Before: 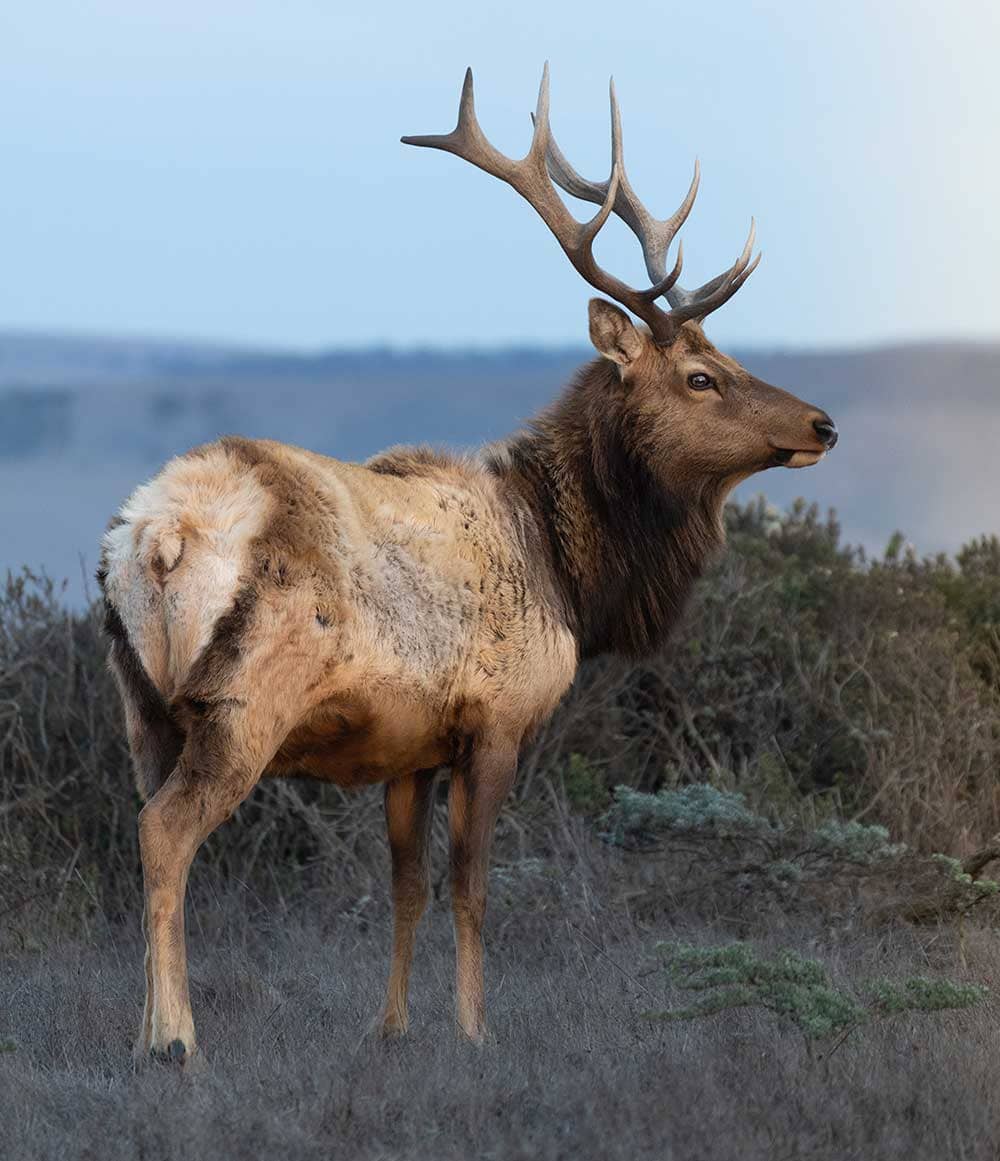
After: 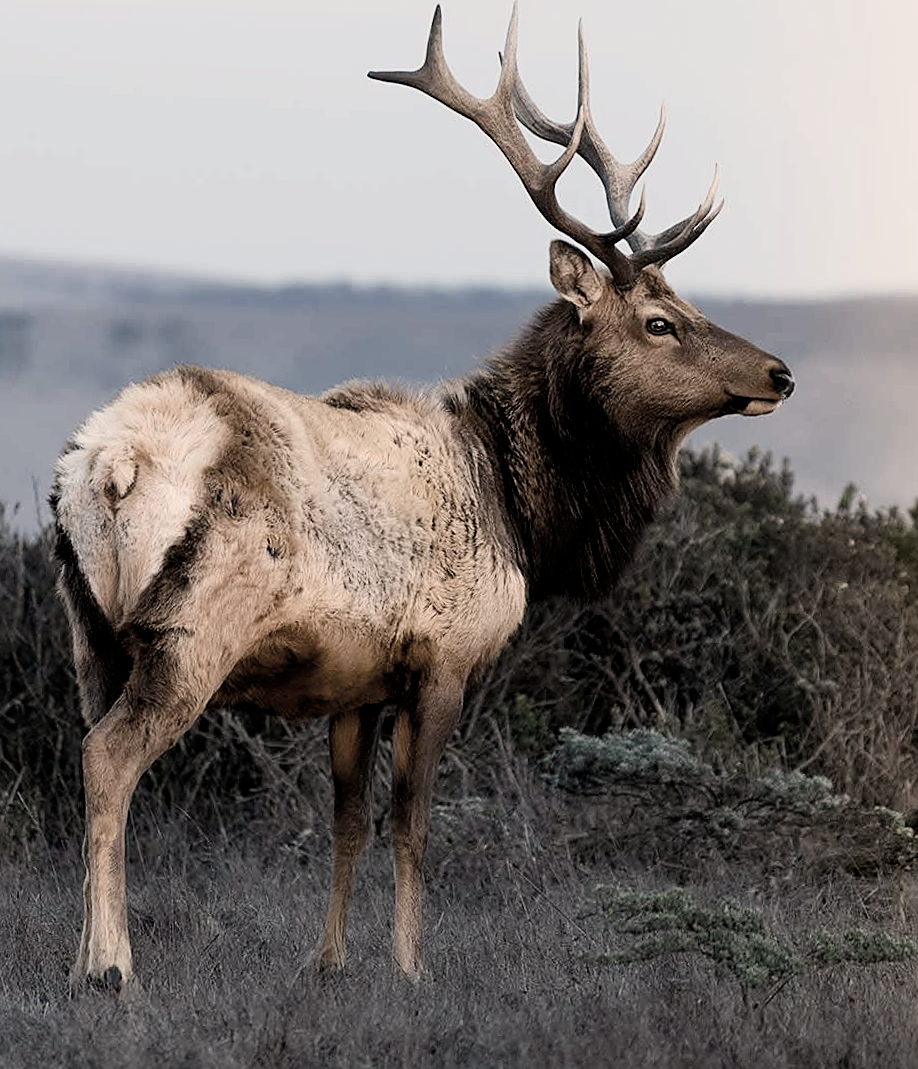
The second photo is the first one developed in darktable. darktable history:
sharpen: on, module defaults
crop and rotate: angle -1.93°, left 3.129%, top 3.626%, right 1.471%, bottom 0.729%
filmic rgb: black relative exposure -7.74 EV, white relative exposure 4.46 EV, target black luminance 0%, hardness 3.76, latitude 50.82%, contrast 1.073, highlights saturation mix 9.4%, shadows ↔ highlights balance -0.225%, color science v6 (2022)
contrast brightness saturation: contrast 0.105, saturation -0.285
color correction: highlights a* 5.58, highlights b* 5.26, saturation 0.637
color balance rgb: highlights gain › chroma 3.101%, highlights gain › hue 73.7°, linear chroma grading › shadows 31.5%, linear chroma grading › global chroma -1.91%, linear chroma grading › mid-tones 3.601%, perceptual saturation grading › global saturation 0.831%, perceptual saturation grading › highlights -31.548%, perceptual saturation grading › mid-tones 5.062%, perceptual saturation grading › shadows 18.077%, perceptual brilliance grading › highlights 11.599%, global vibrance 20%
